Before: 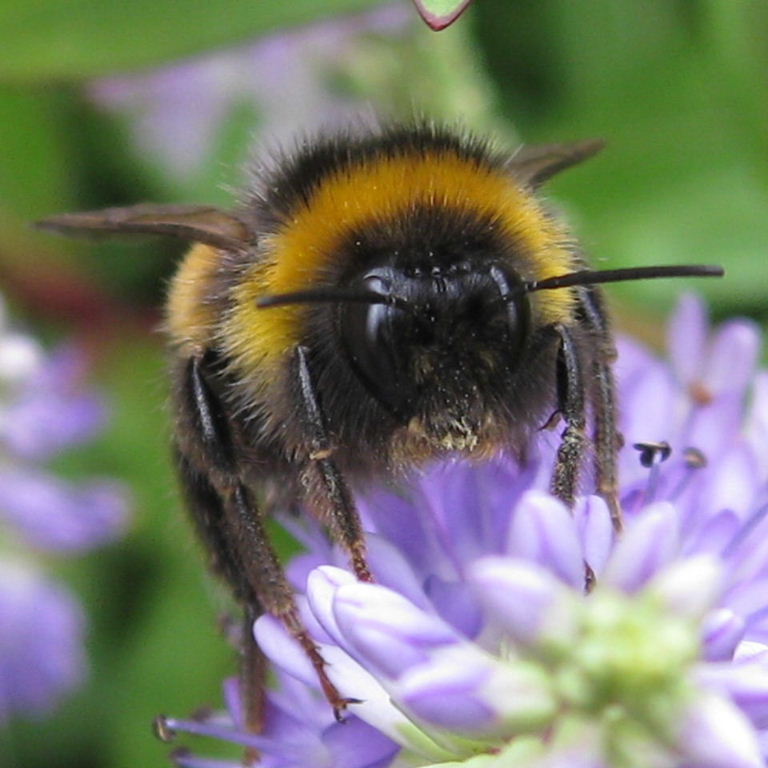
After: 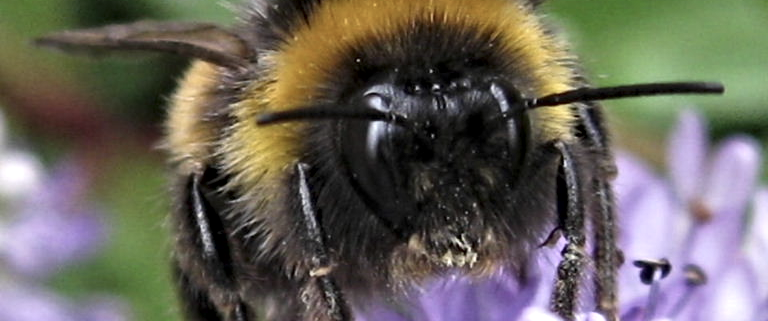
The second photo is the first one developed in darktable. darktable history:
contrast brightness saturation: contrast 0.06, brightness -0.01, saturation -0.23
contrast equalizer: y [[0.511, 0.558, 0.631, 0.632, 0.559, 0.512], [0.5 ×6], [0.507, 0.559, 0.627, 0.644, 0.647, 0.647], [0 ×6], [0 ×6]]
crop and rotate: top 23.84%, bottom 34.294%
tone equalizer: on, module defaults
